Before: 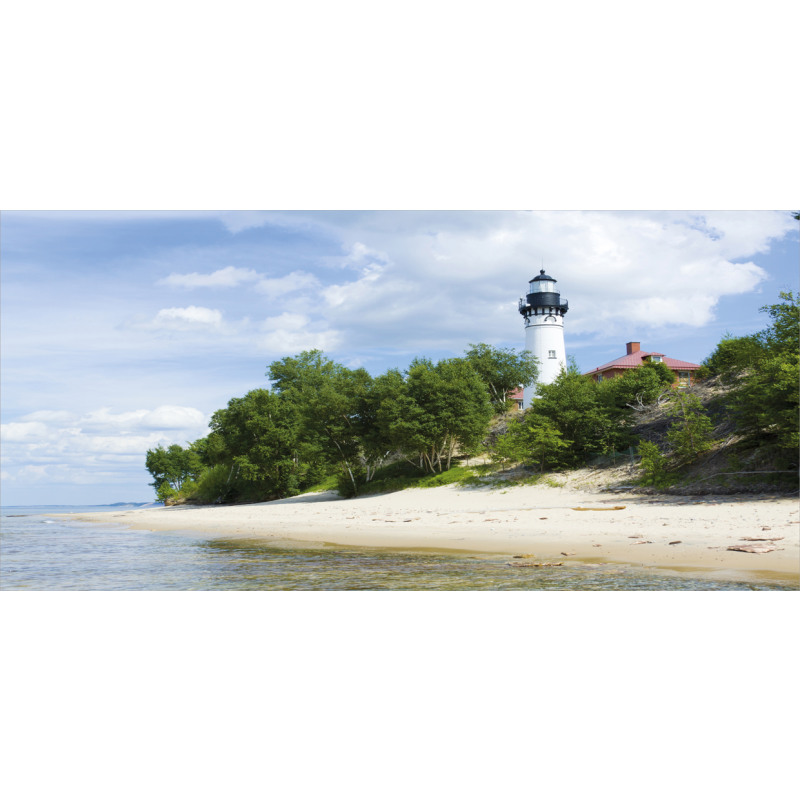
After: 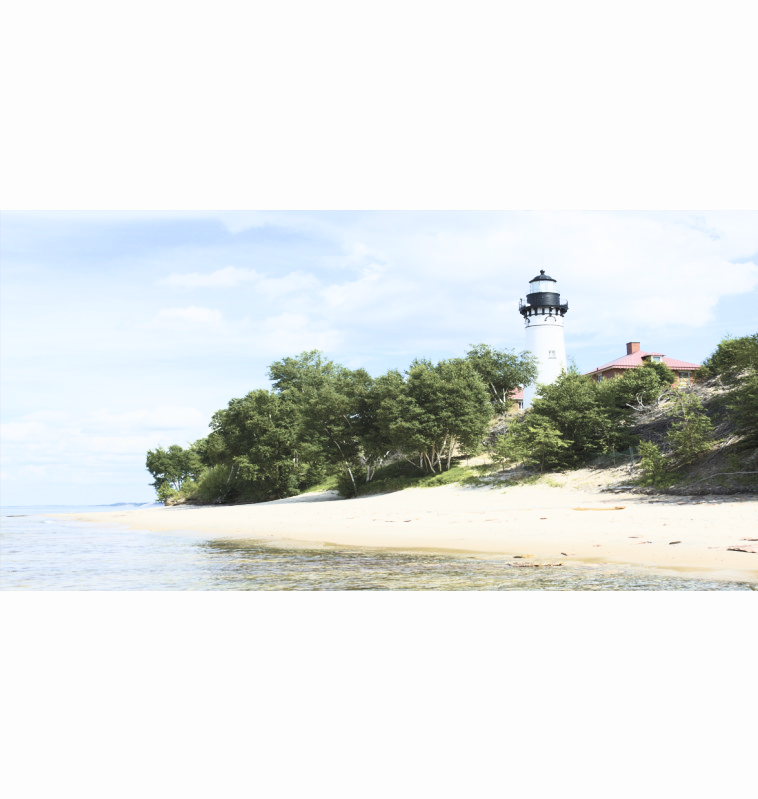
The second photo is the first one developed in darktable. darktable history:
contrast brightness saturation: contrast 0.432, brightness 0.562, saturation -0.209
exposure: exposure -0.238 EV, compensate highlight preservation false
crop and rotate: left 0%, right 5.219%
